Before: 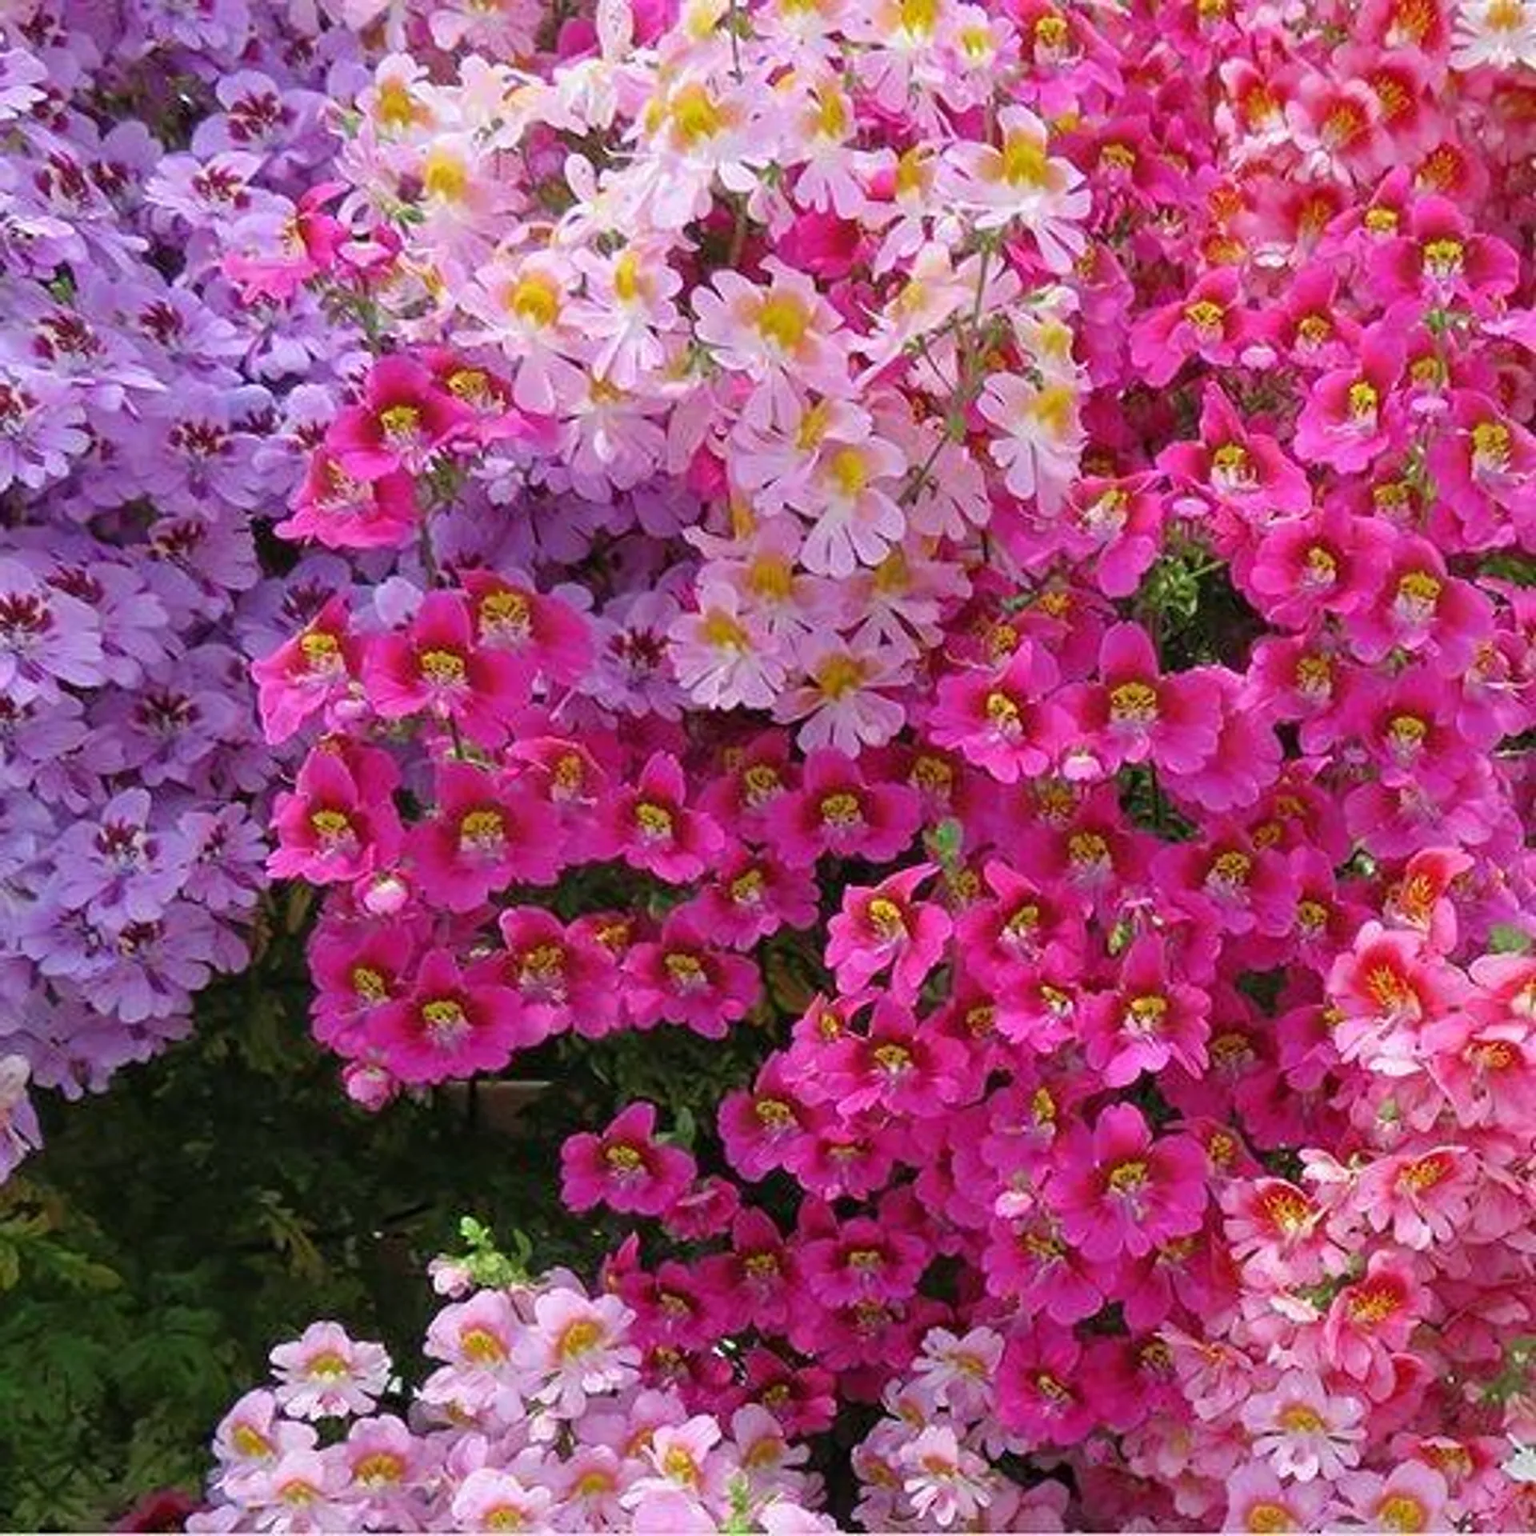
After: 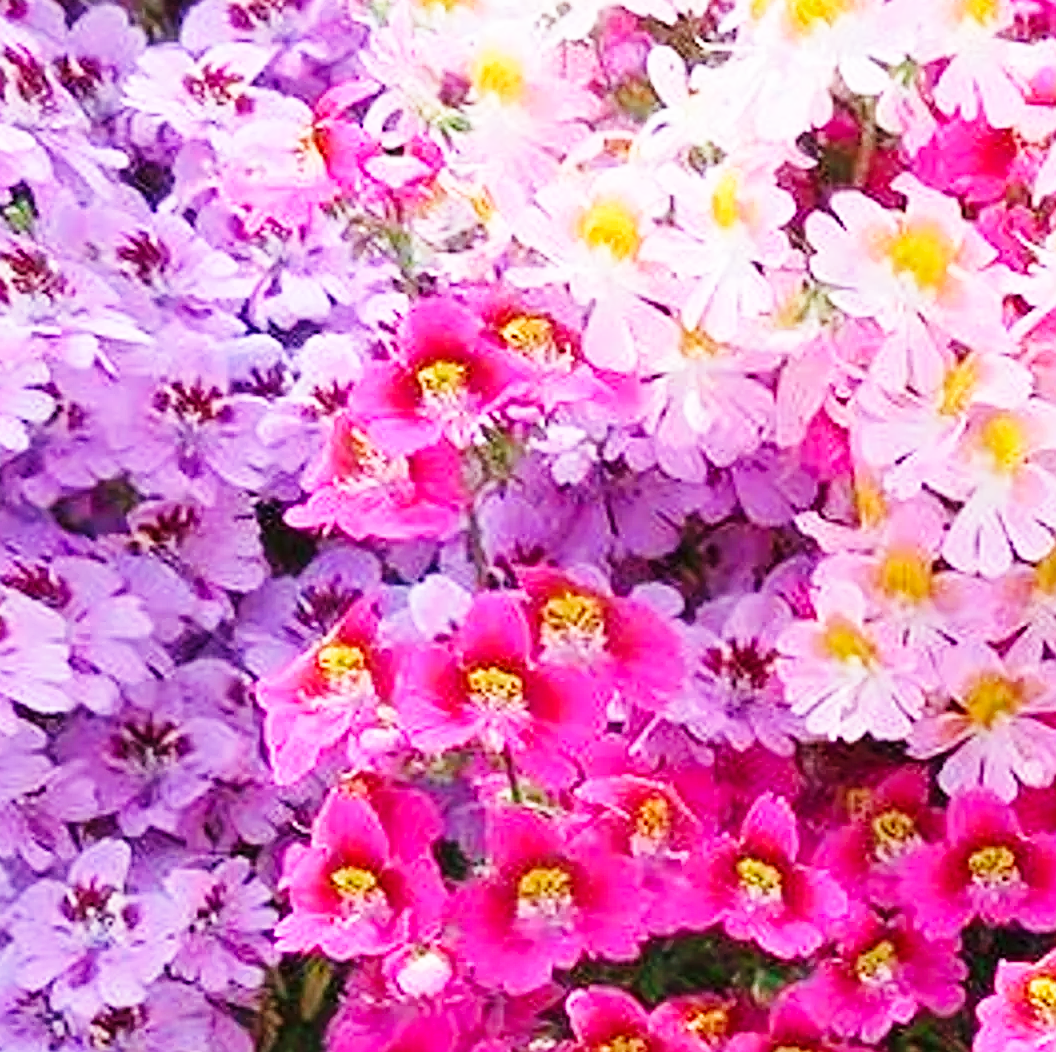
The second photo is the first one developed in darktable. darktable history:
crop and rotate: left 3.045%, top 7.633%, right 41.95%, bottom 37.571%
base curve: curves: ch0 [(0, 0) (0.018, 0.026) (0.143, 0.37) (0.33, 0.731) (0.458, 0.853) (0.735, 0.965) (0.905, 0.986) (1, 1)], preserve colors none
sharpen: on, module defaults
